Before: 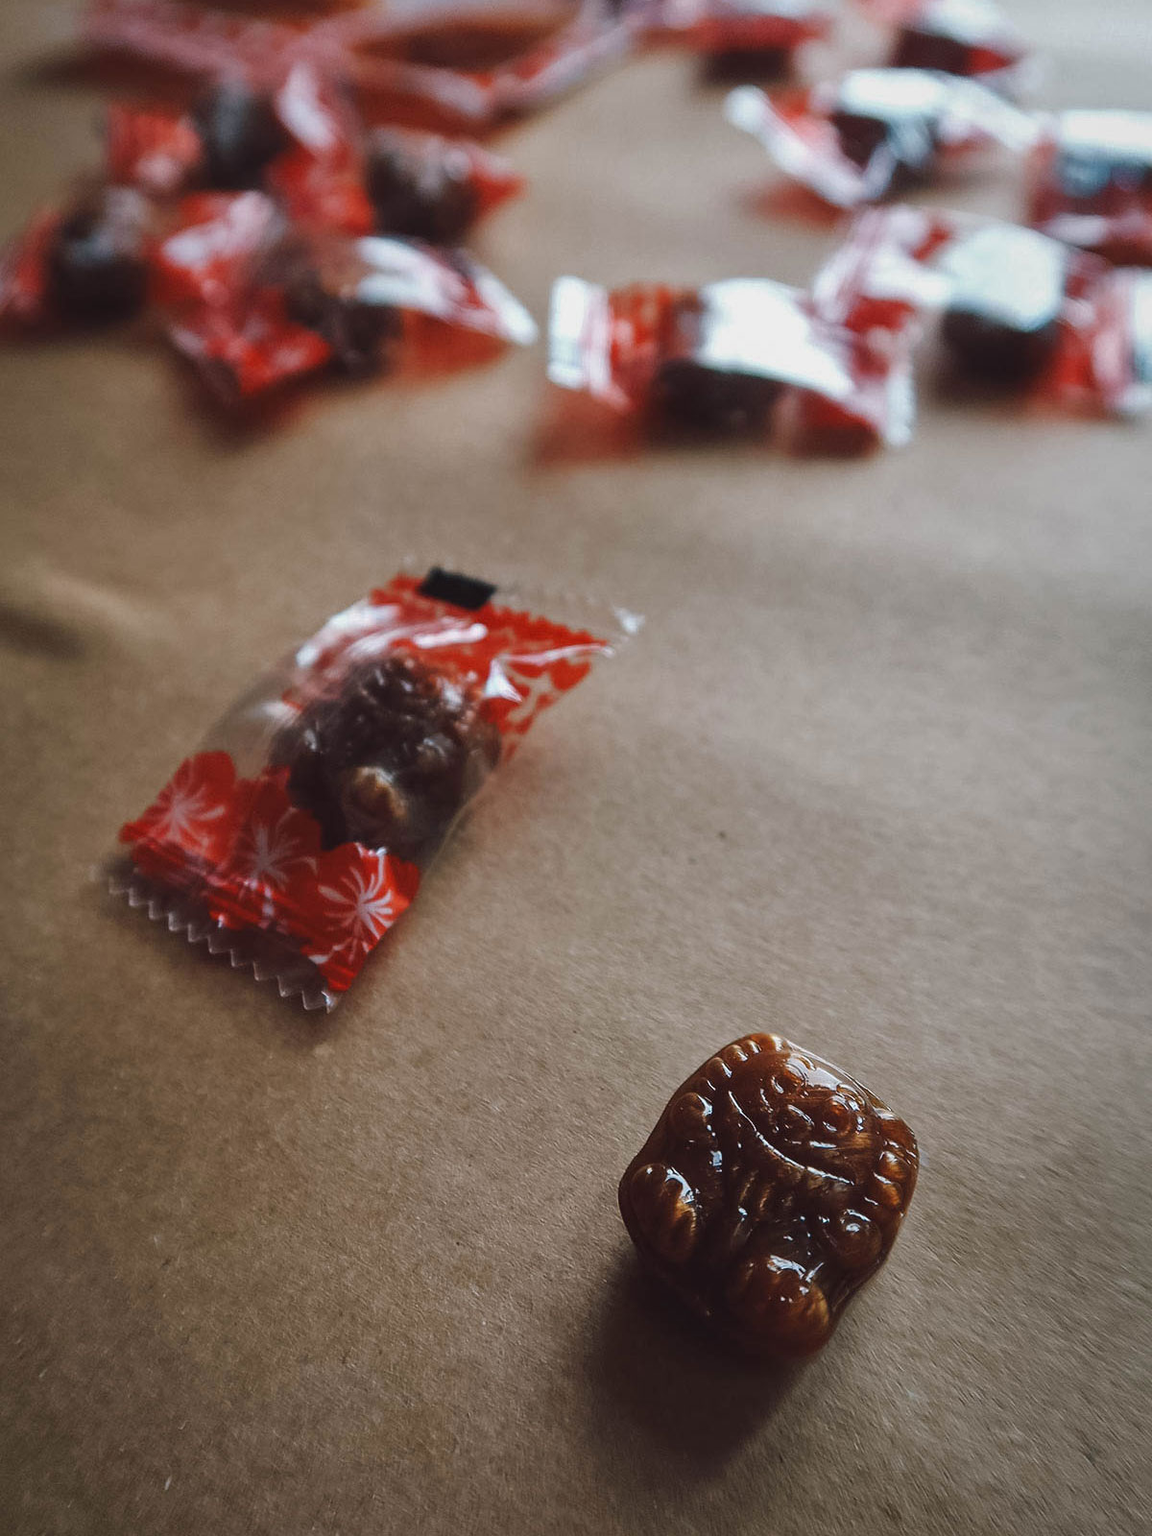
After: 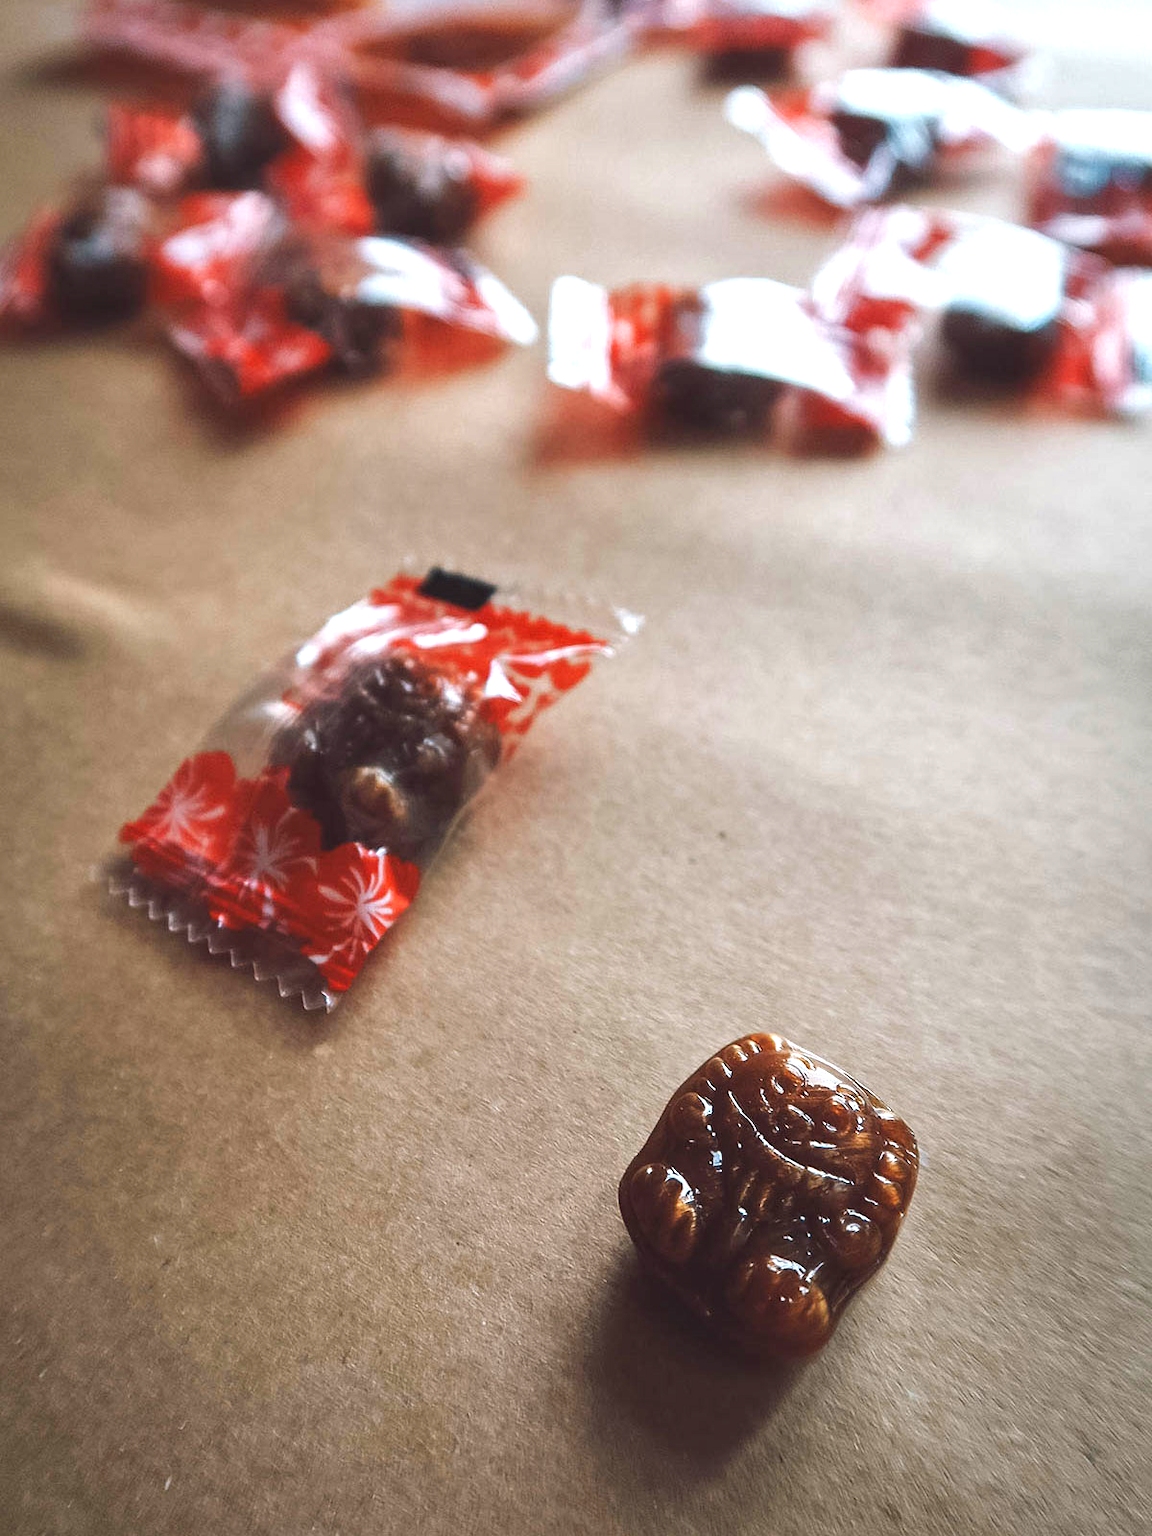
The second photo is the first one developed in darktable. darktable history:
exposure: exposure 0.943 EV, compensate exposure bias true, compensate highlight preservation false
